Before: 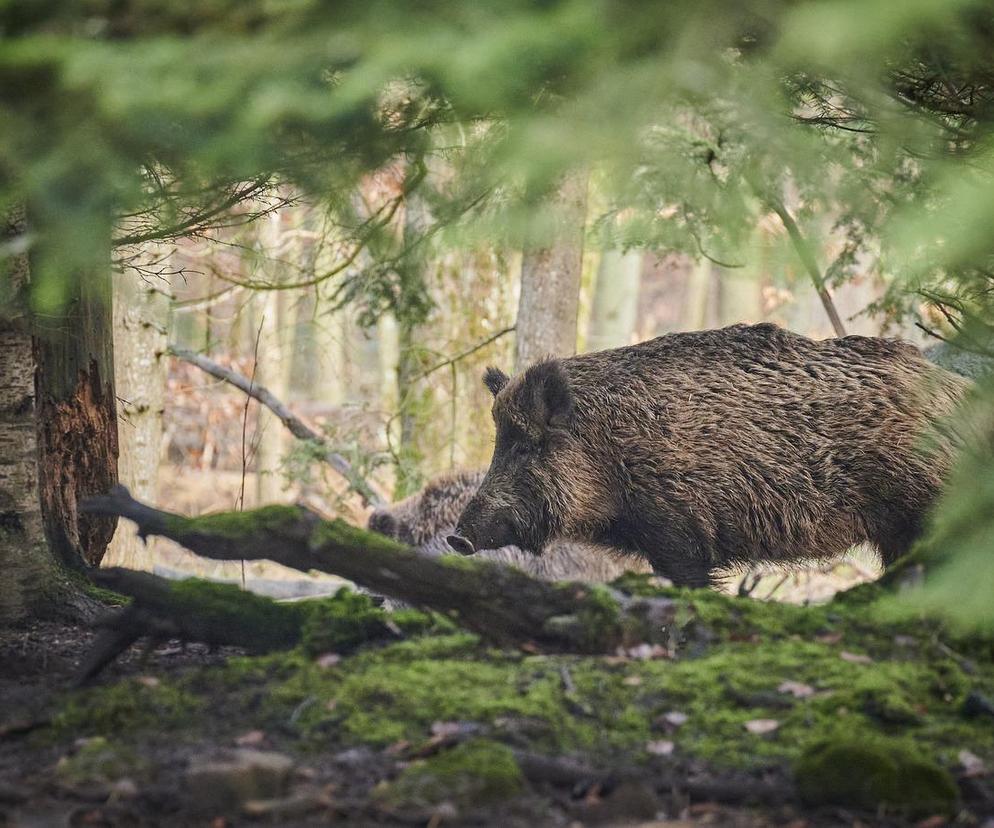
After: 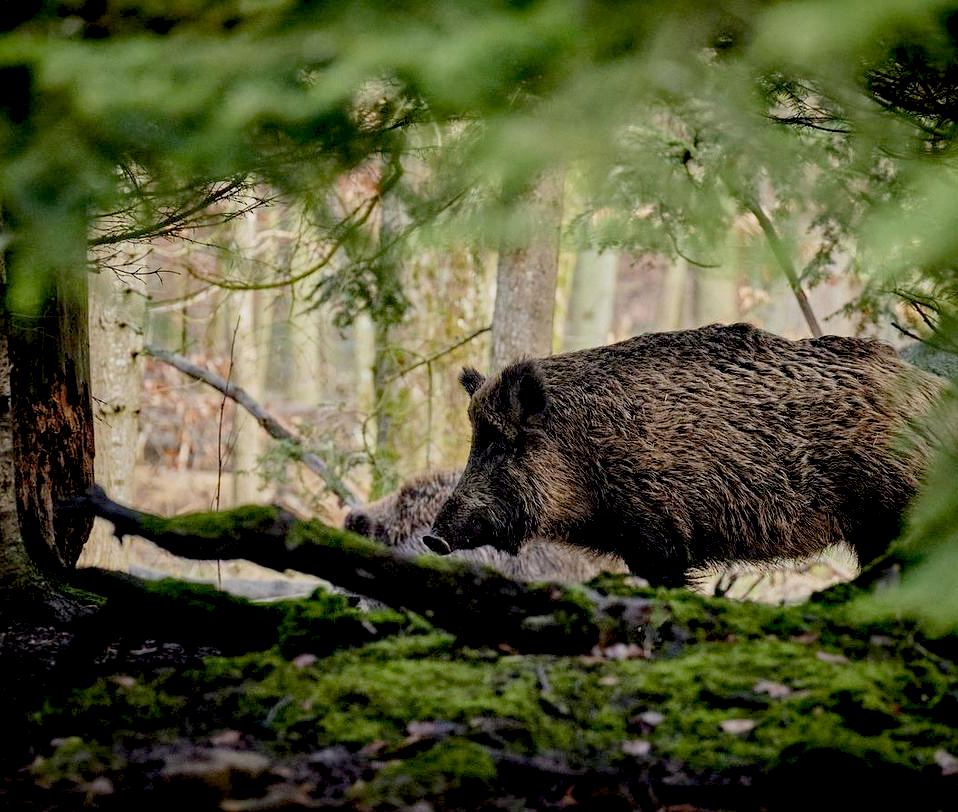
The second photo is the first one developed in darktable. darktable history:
exposure: black level correction 0.046, exposure -0.23 EV, compensate exposure bias true, compensate highlight preservation false
crop and rotate: left 2.562%, right 1.026%, bottom 1.889%
